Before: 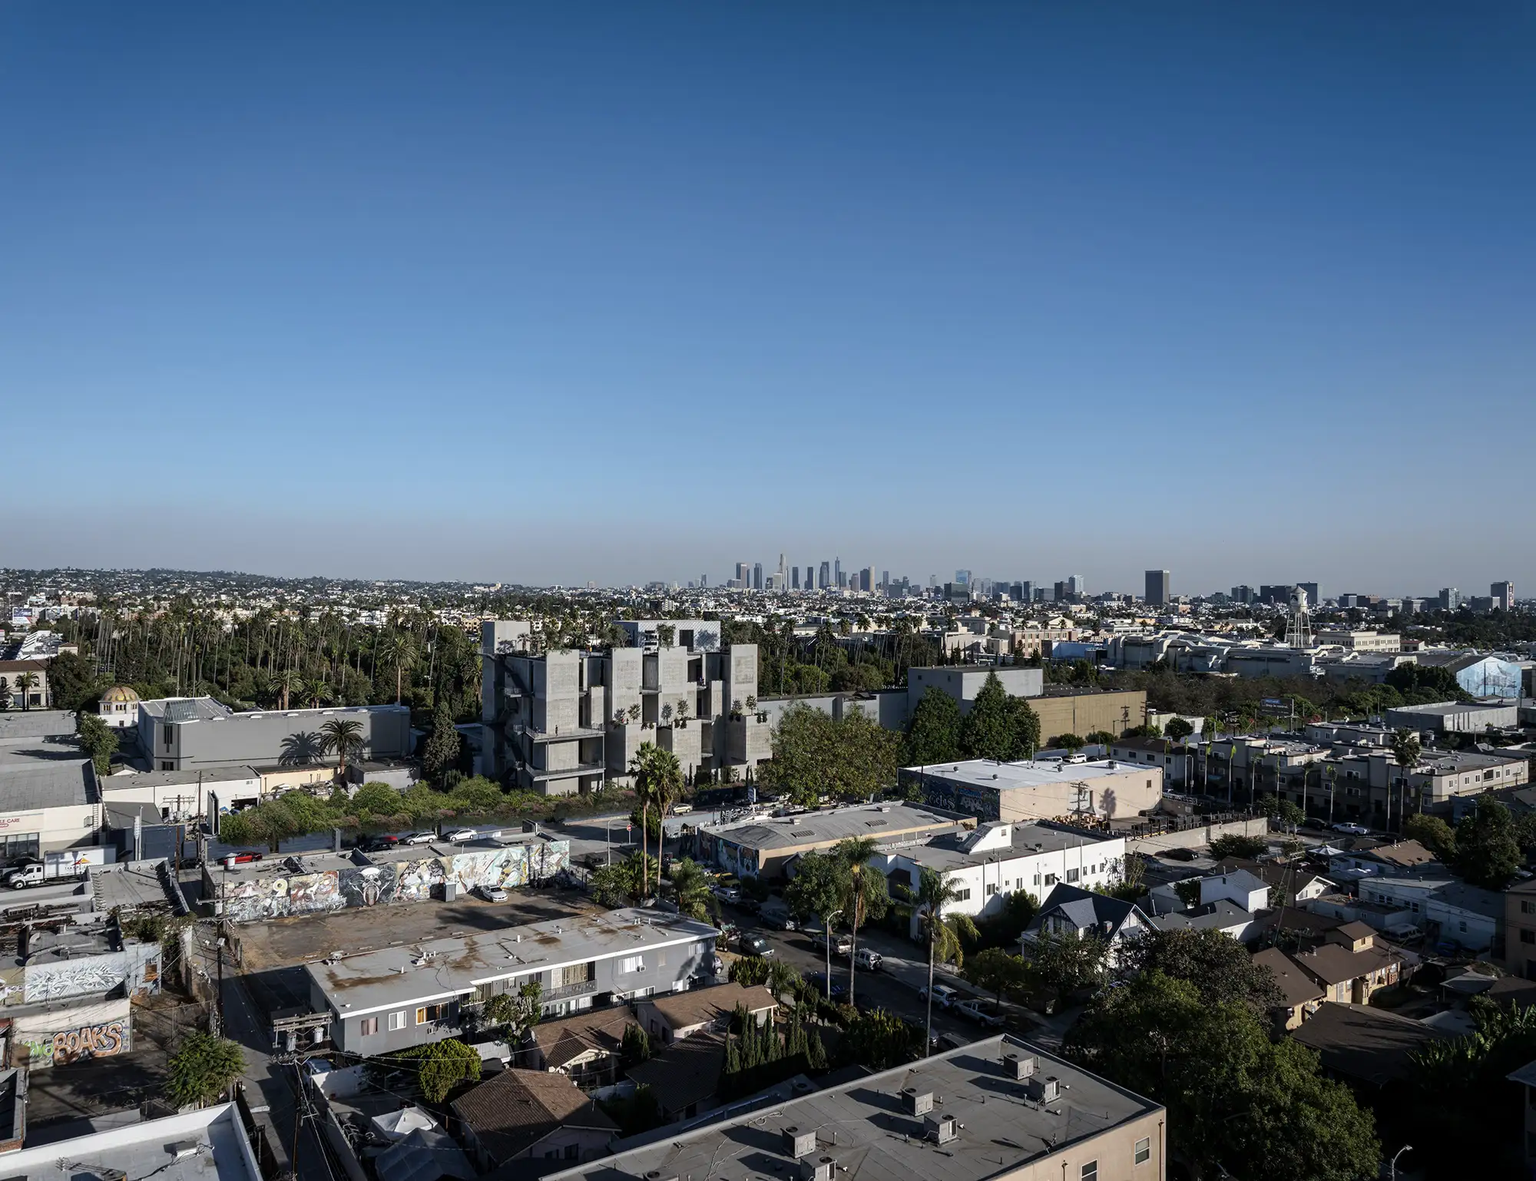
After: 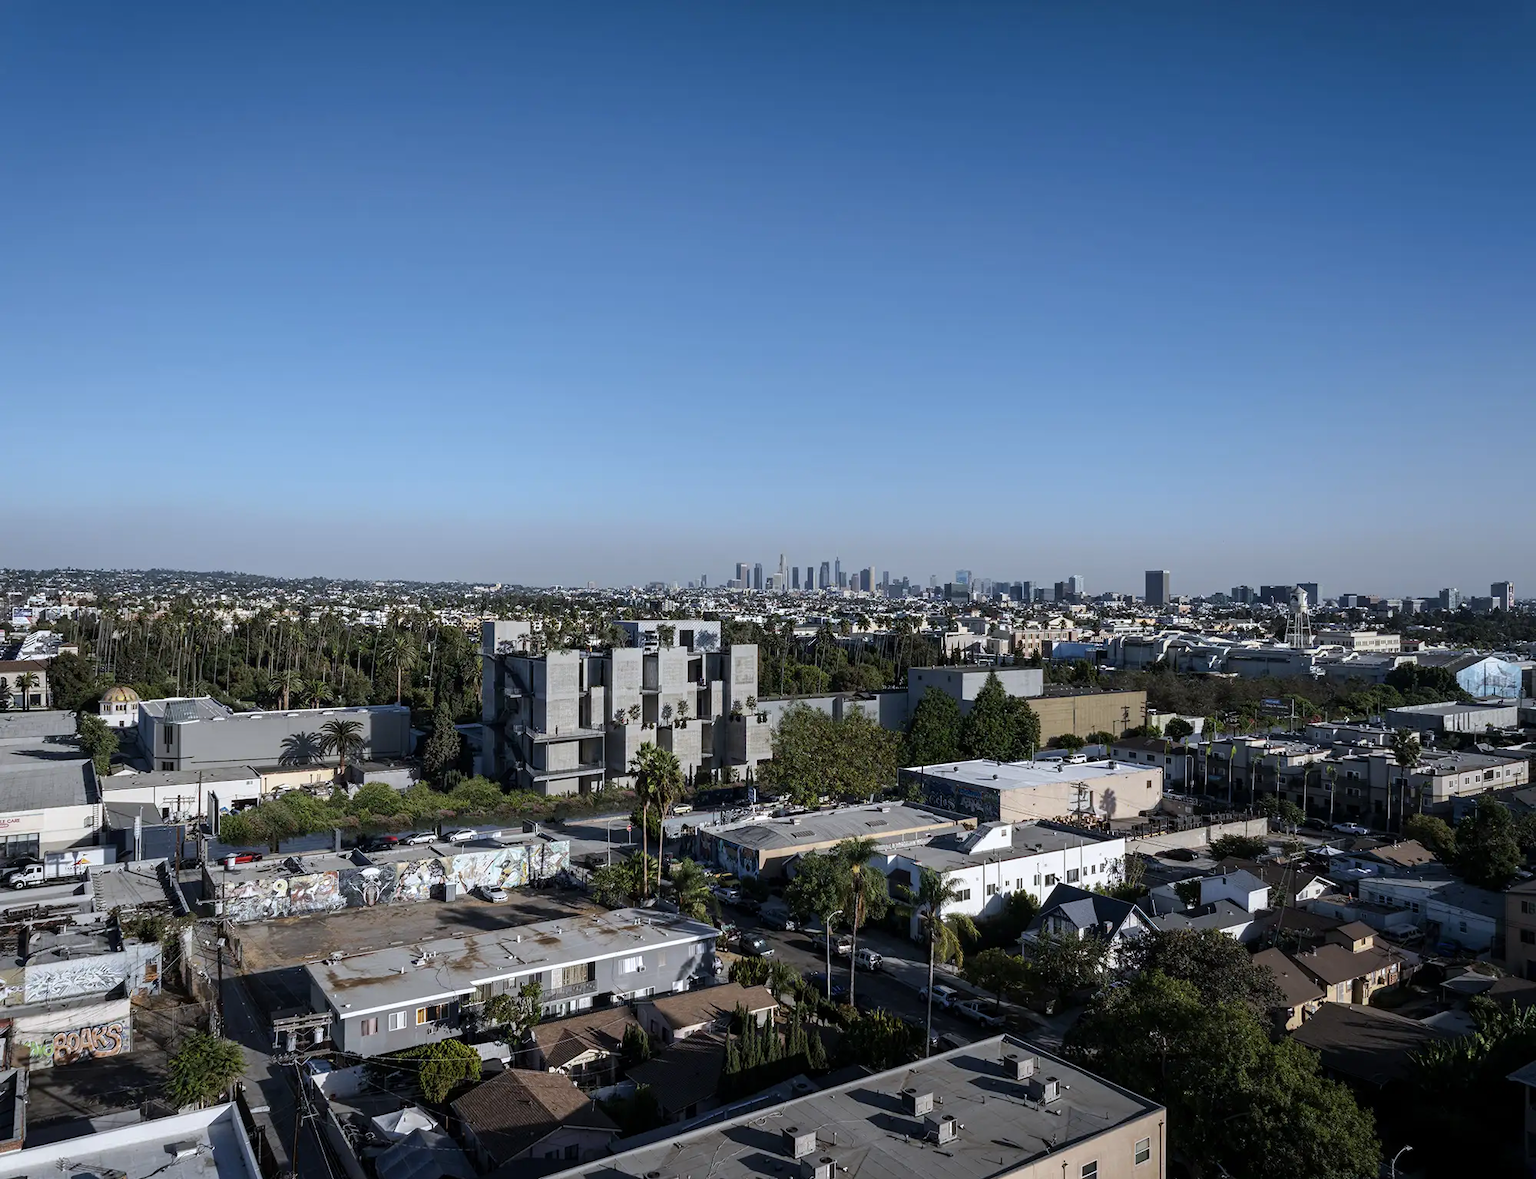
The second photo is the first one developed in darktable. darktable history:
white balance: red 0.983, blue 1.036
crop: bottom 0.071%
